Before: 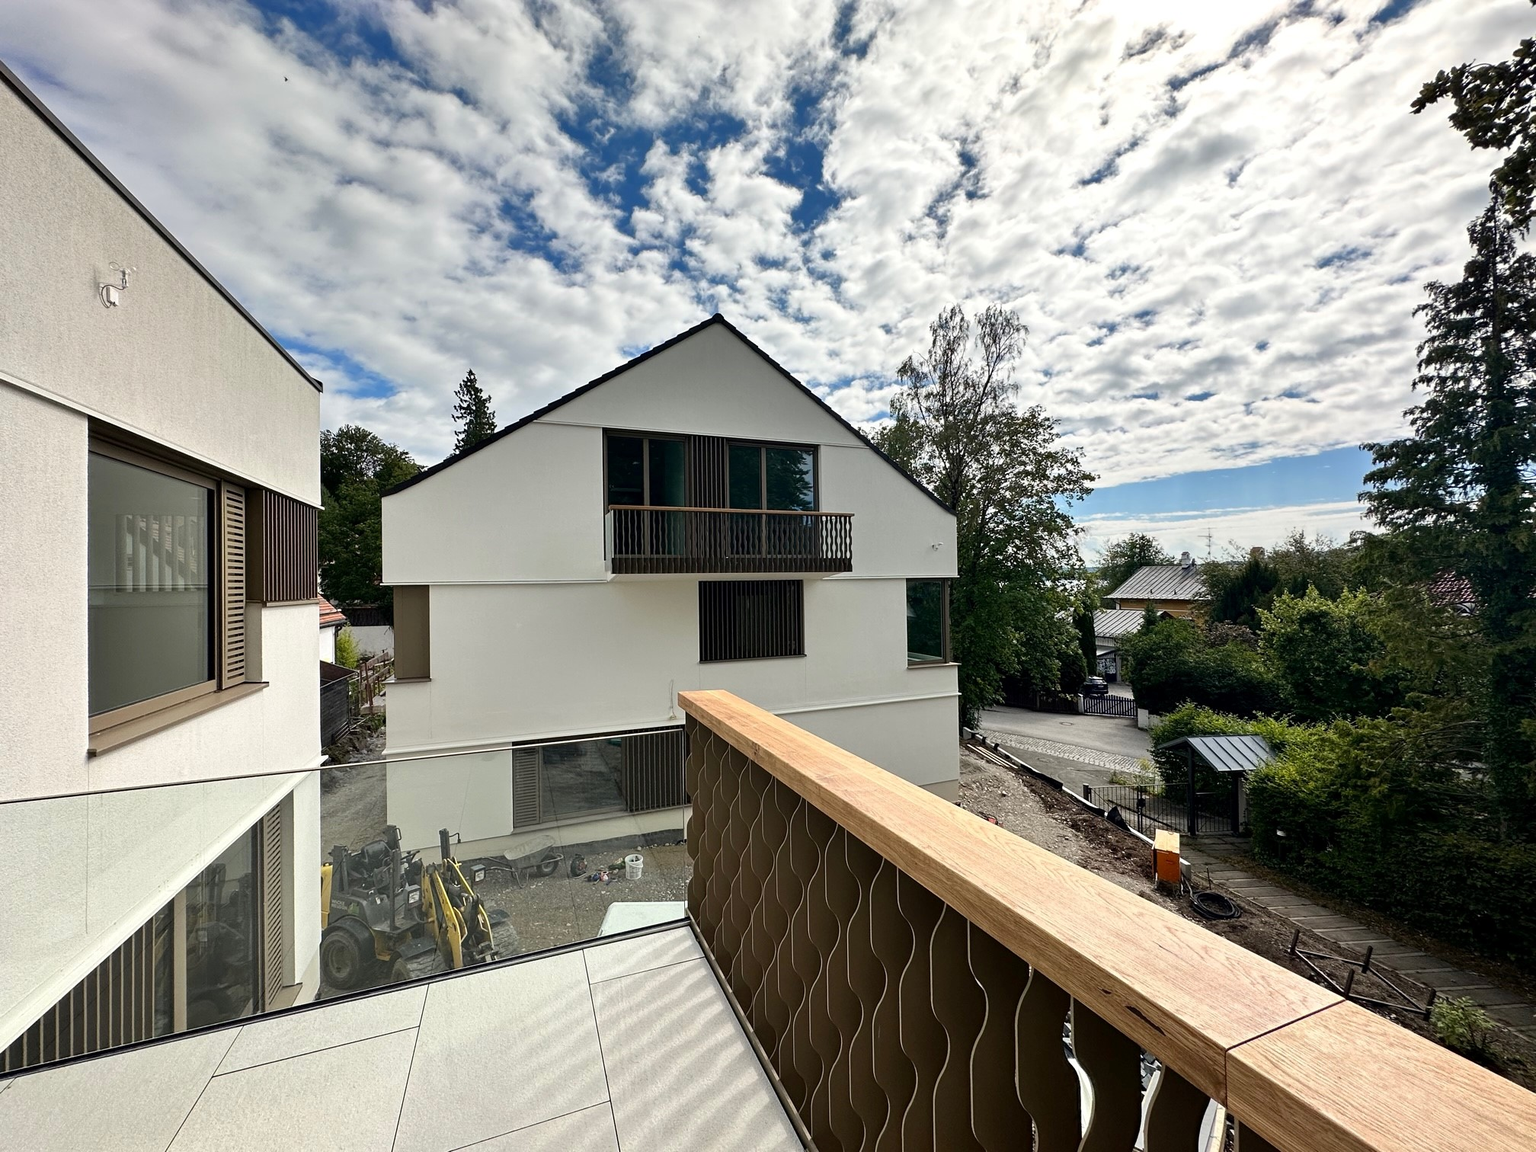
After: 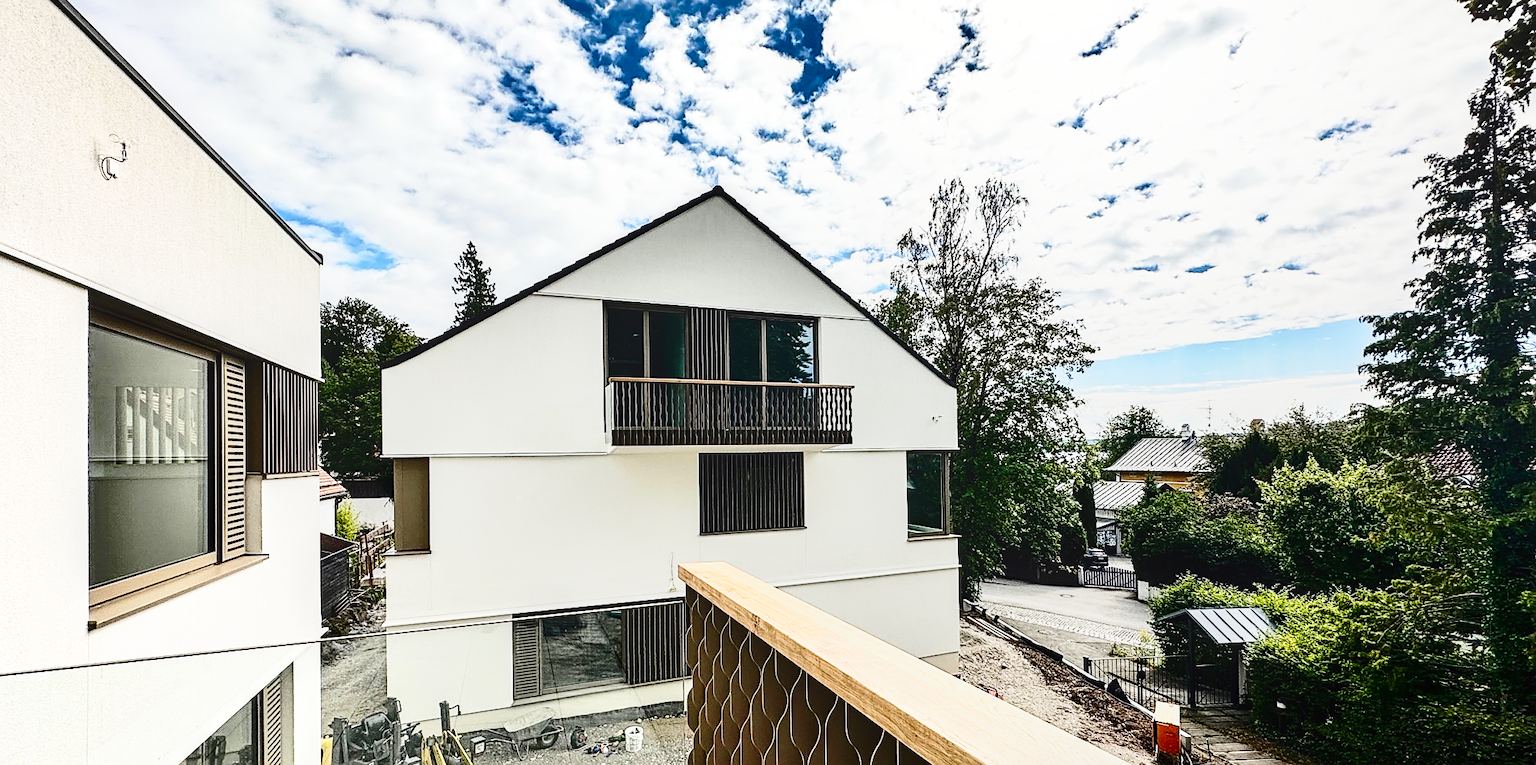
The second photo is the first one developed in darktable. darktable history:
exposure: exposure 0.371 EV, compensate highlight preservation false
crop: top 11.162%, bottom 22.326%
local contrast: on, module defaults
sharpen: on, module defaults
base curve: curves: ch0 [(0, 0) (0.028, 0.03) (0.121, 0.232) (0.46, 0.748) (0.859, 0.968) (1, 1)], preserve colors none
shadows and highlights: soften with gaussian
contrast brightness saturation: contrast 0.293
